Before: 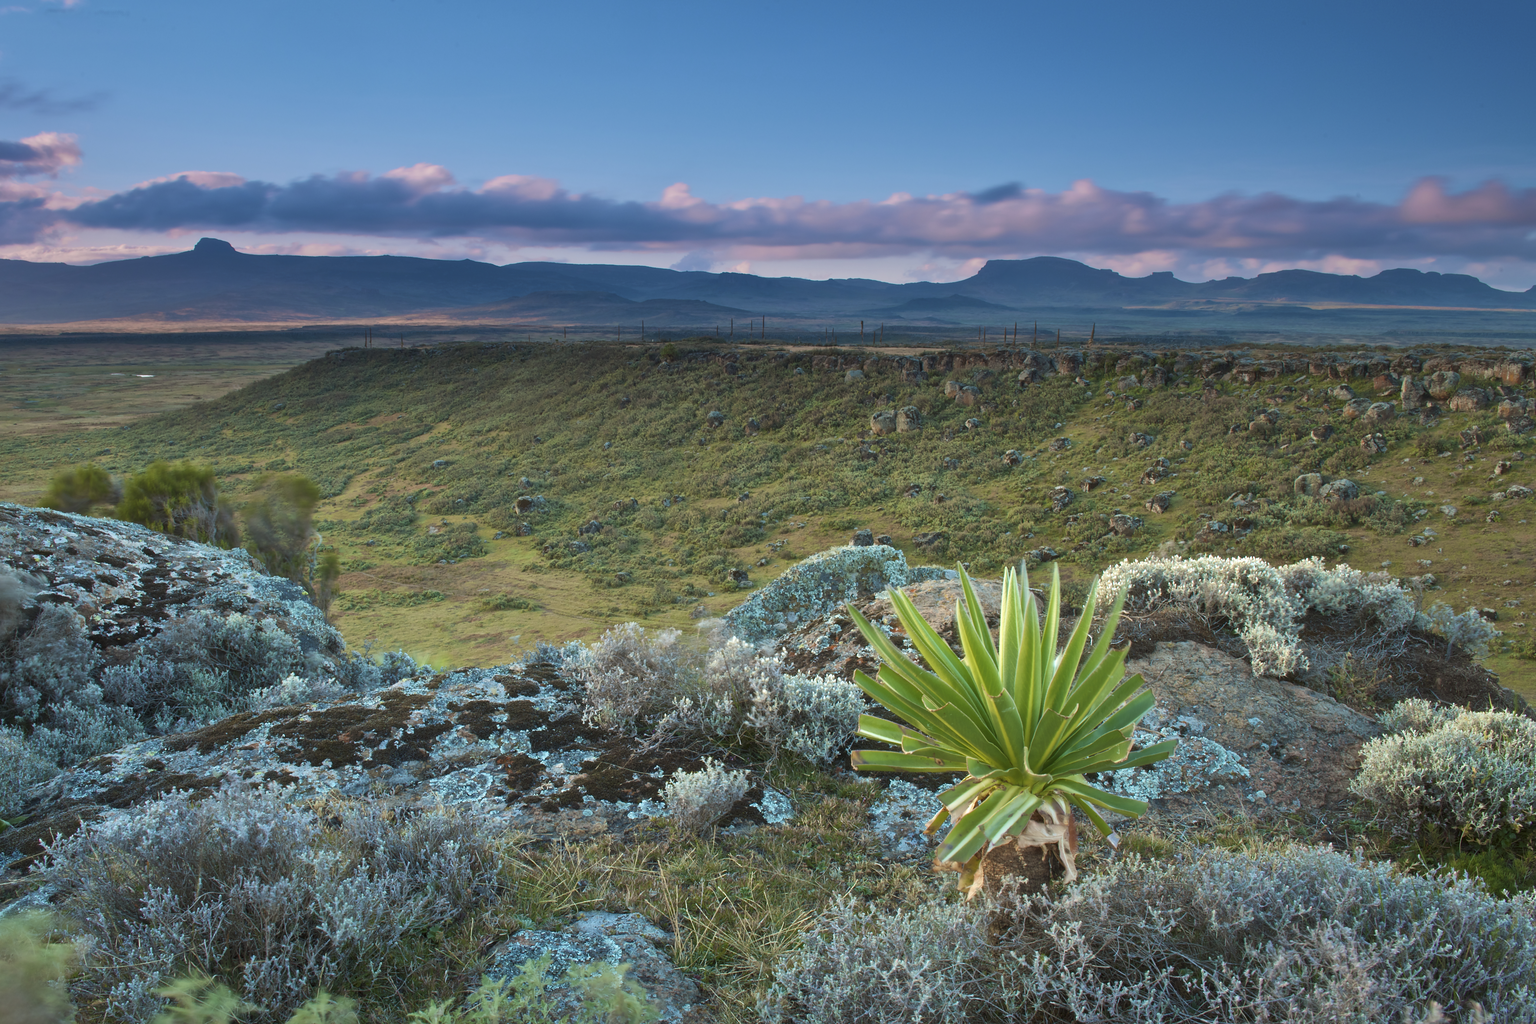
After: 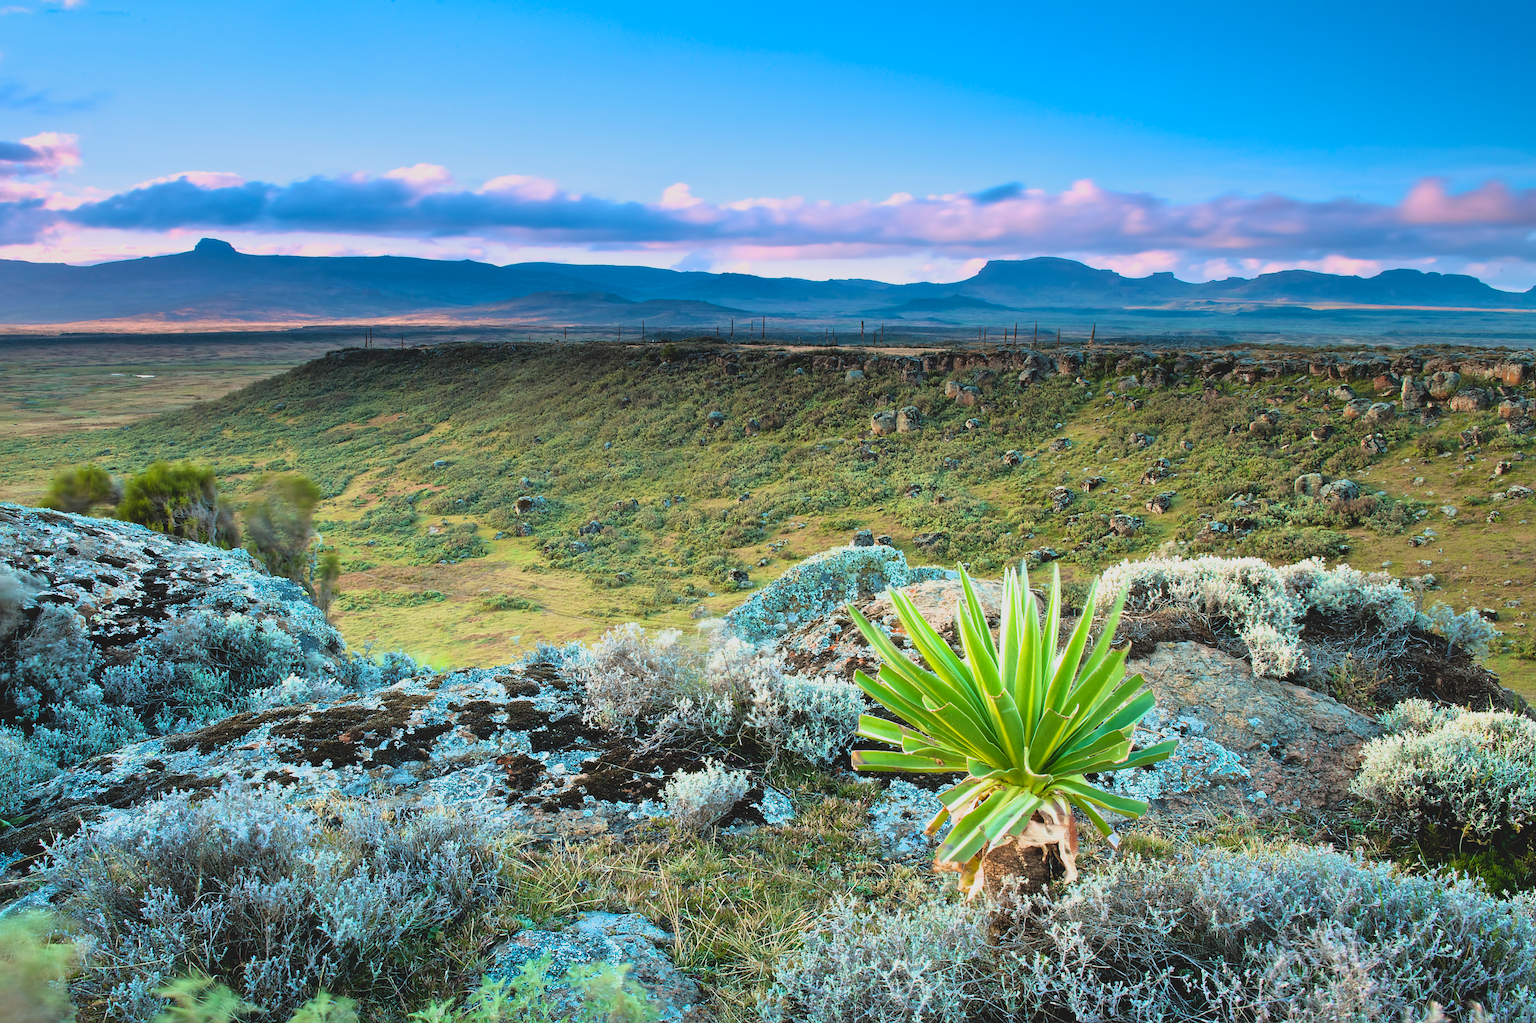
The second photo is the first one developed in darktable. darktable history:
contrast brightness saturation: contrast -0.188, saturation 0.187
tone equalizer: -8 EV -1.07 EV, -7 EV -1.03 EV, -6 EV -0.839 EV, -5 EV -0.595 EV, -3 EV 0.607 EV, -2 EV 0.841 EV, -1 EV 1 EV, +0 EV 1.08 EV, mask exposure compensation -0.504 EV
filmic rgb: black relative exposure -8.66 EV, white relative exposure 2.71 EV, target black luminance 0%, hardness 6.25, latitude 77.14%, contrast 1.326, shadows ↔ highlights balance -0.309%
sharpen: on, module defaults
